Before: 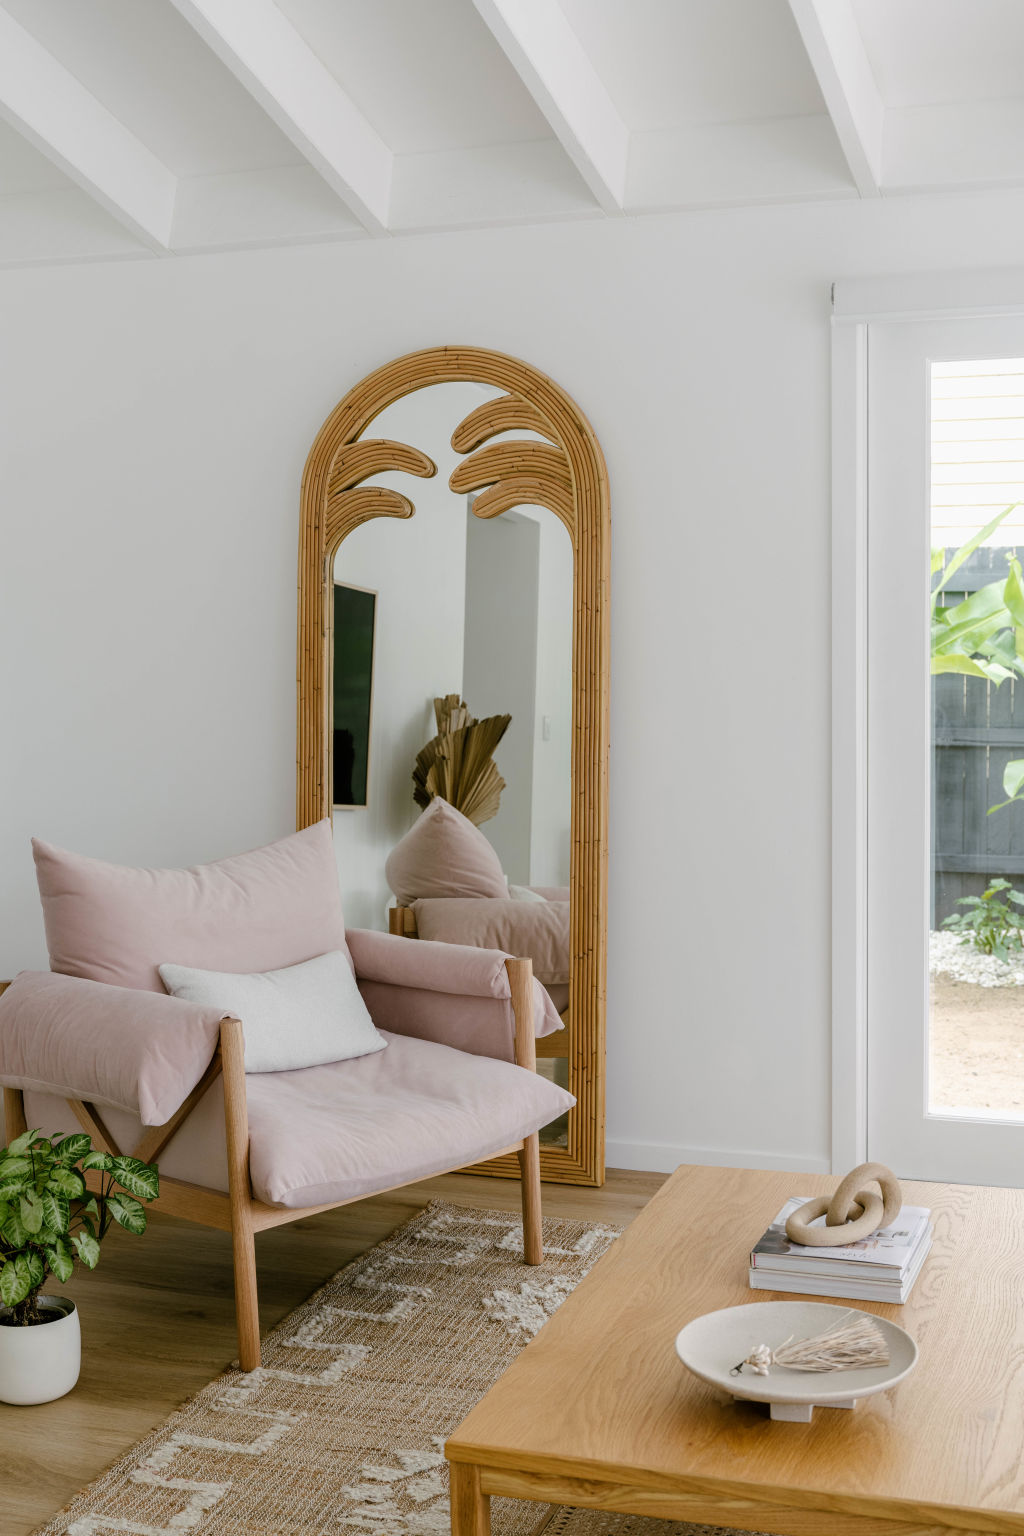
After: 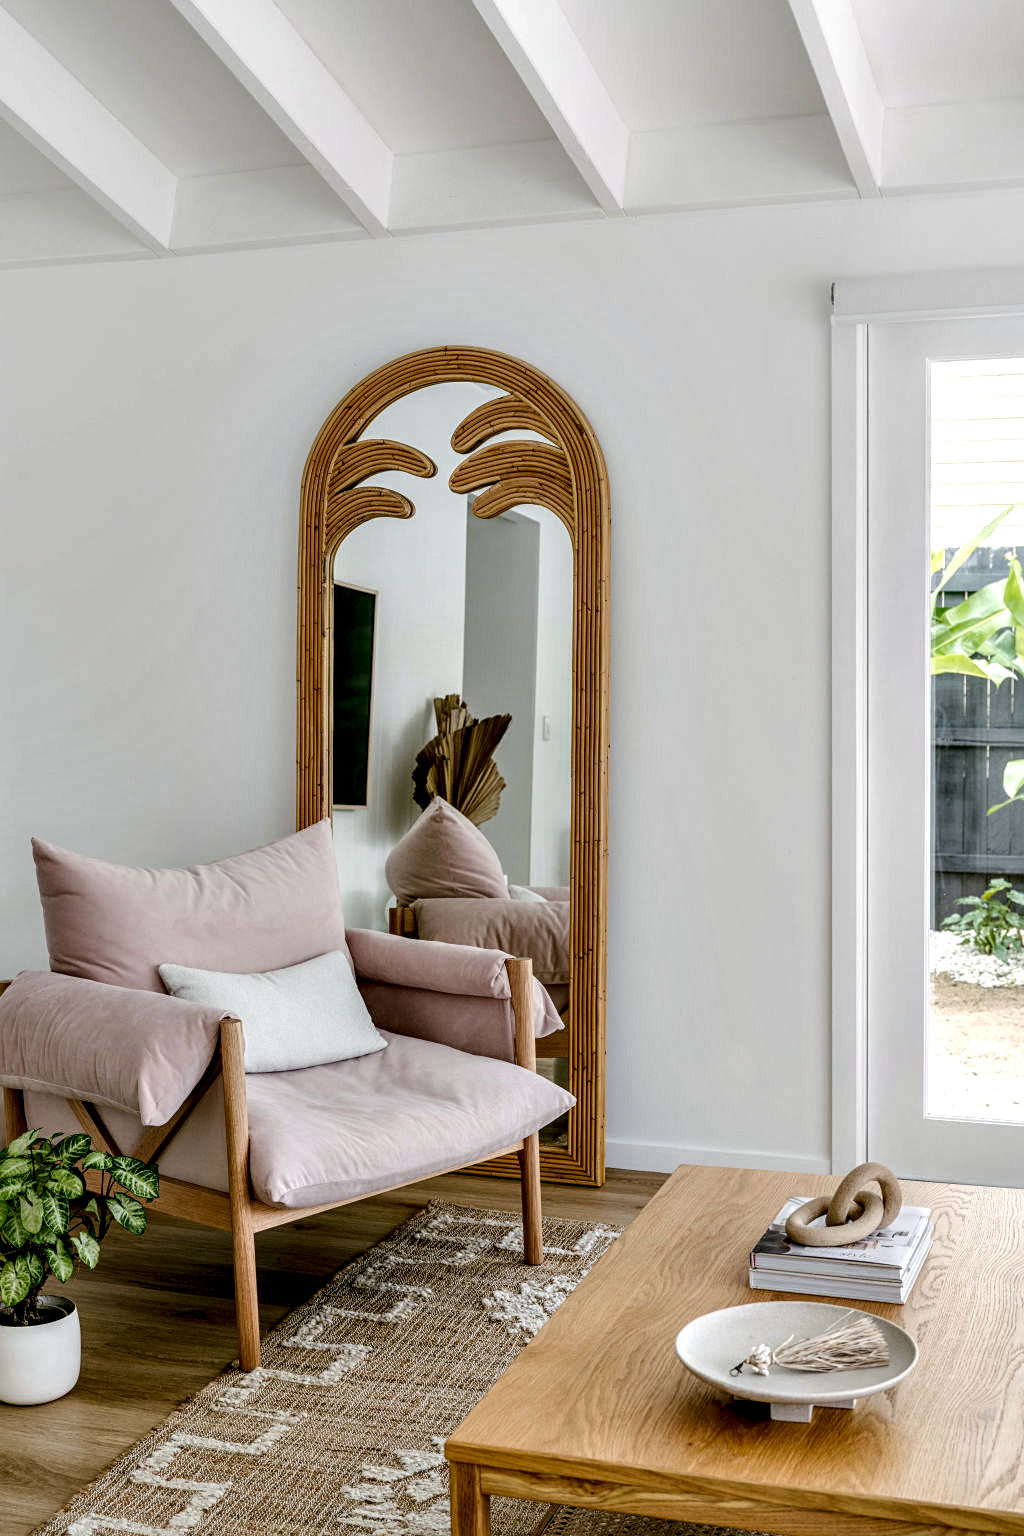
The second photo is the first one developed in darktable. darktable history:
local contrast: highlights 63%, detail 143%, midtone range 0.425
contrast equalizer: y [[0.6 ×6], [0.55 ×6], [0 ×6], [0 ×6], [0 ×6]]
sharpen: amount 0.208
